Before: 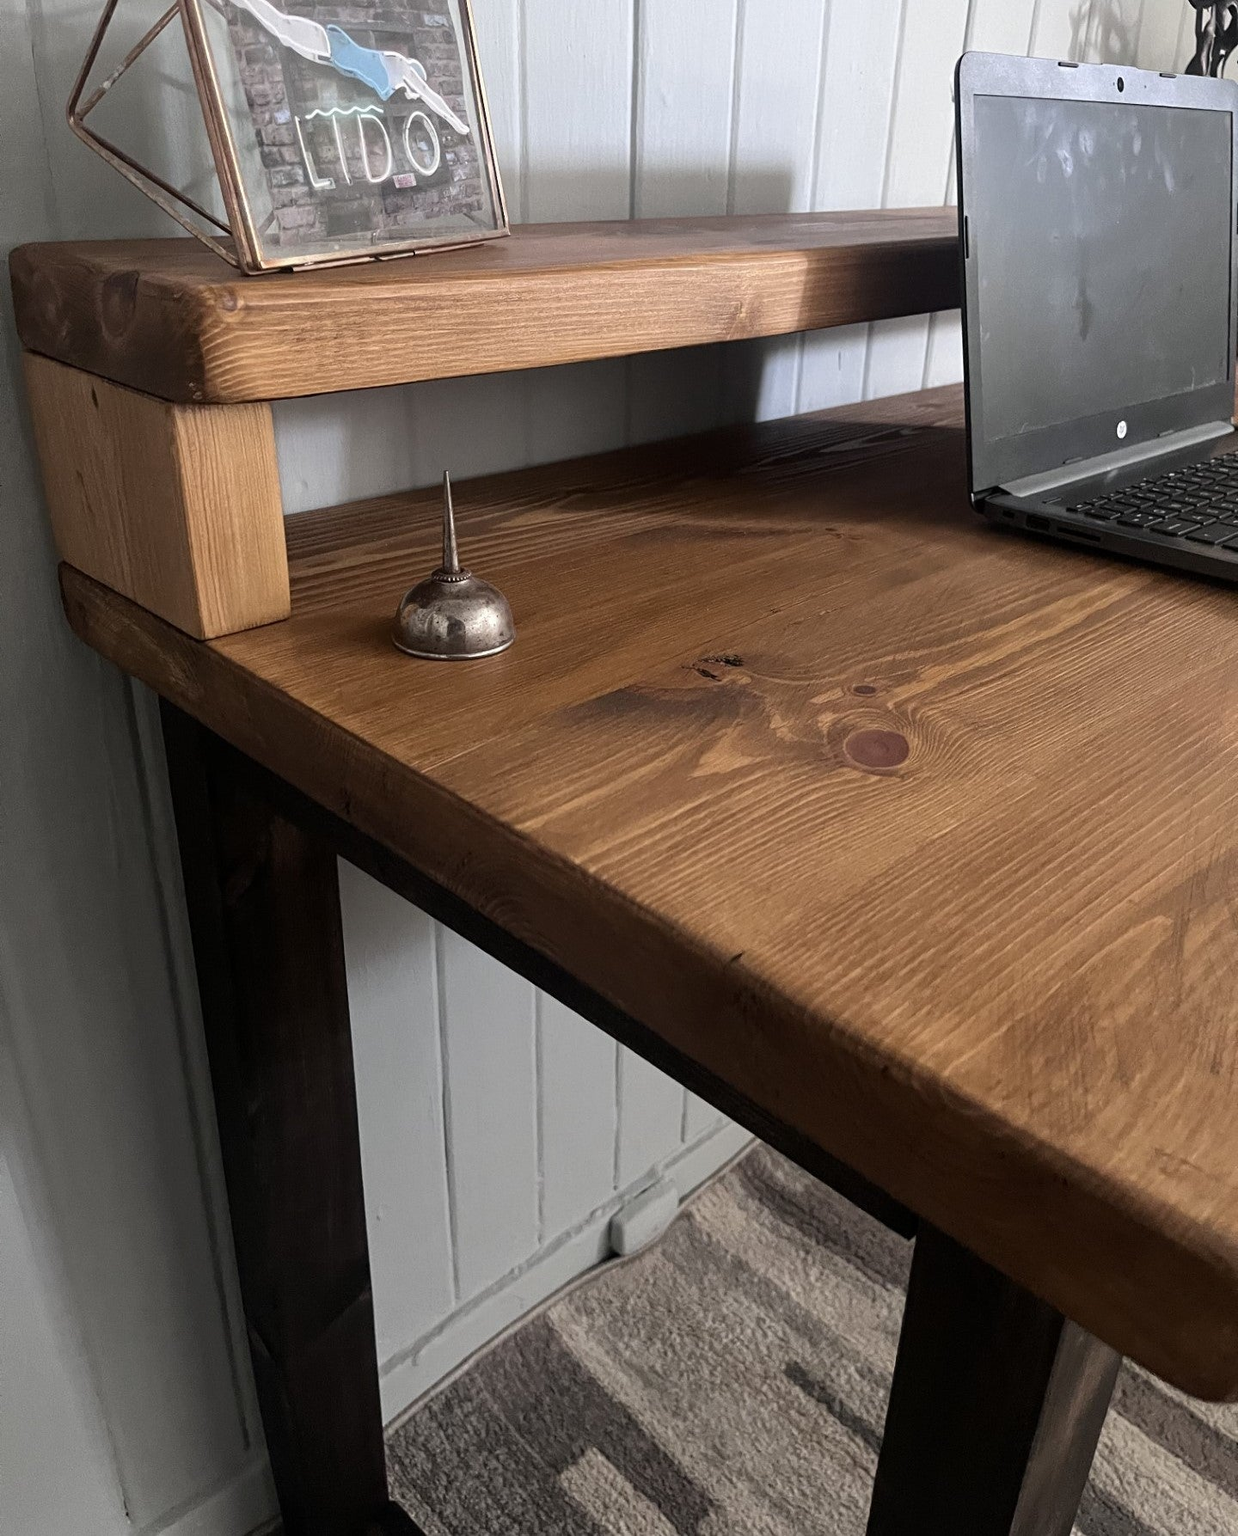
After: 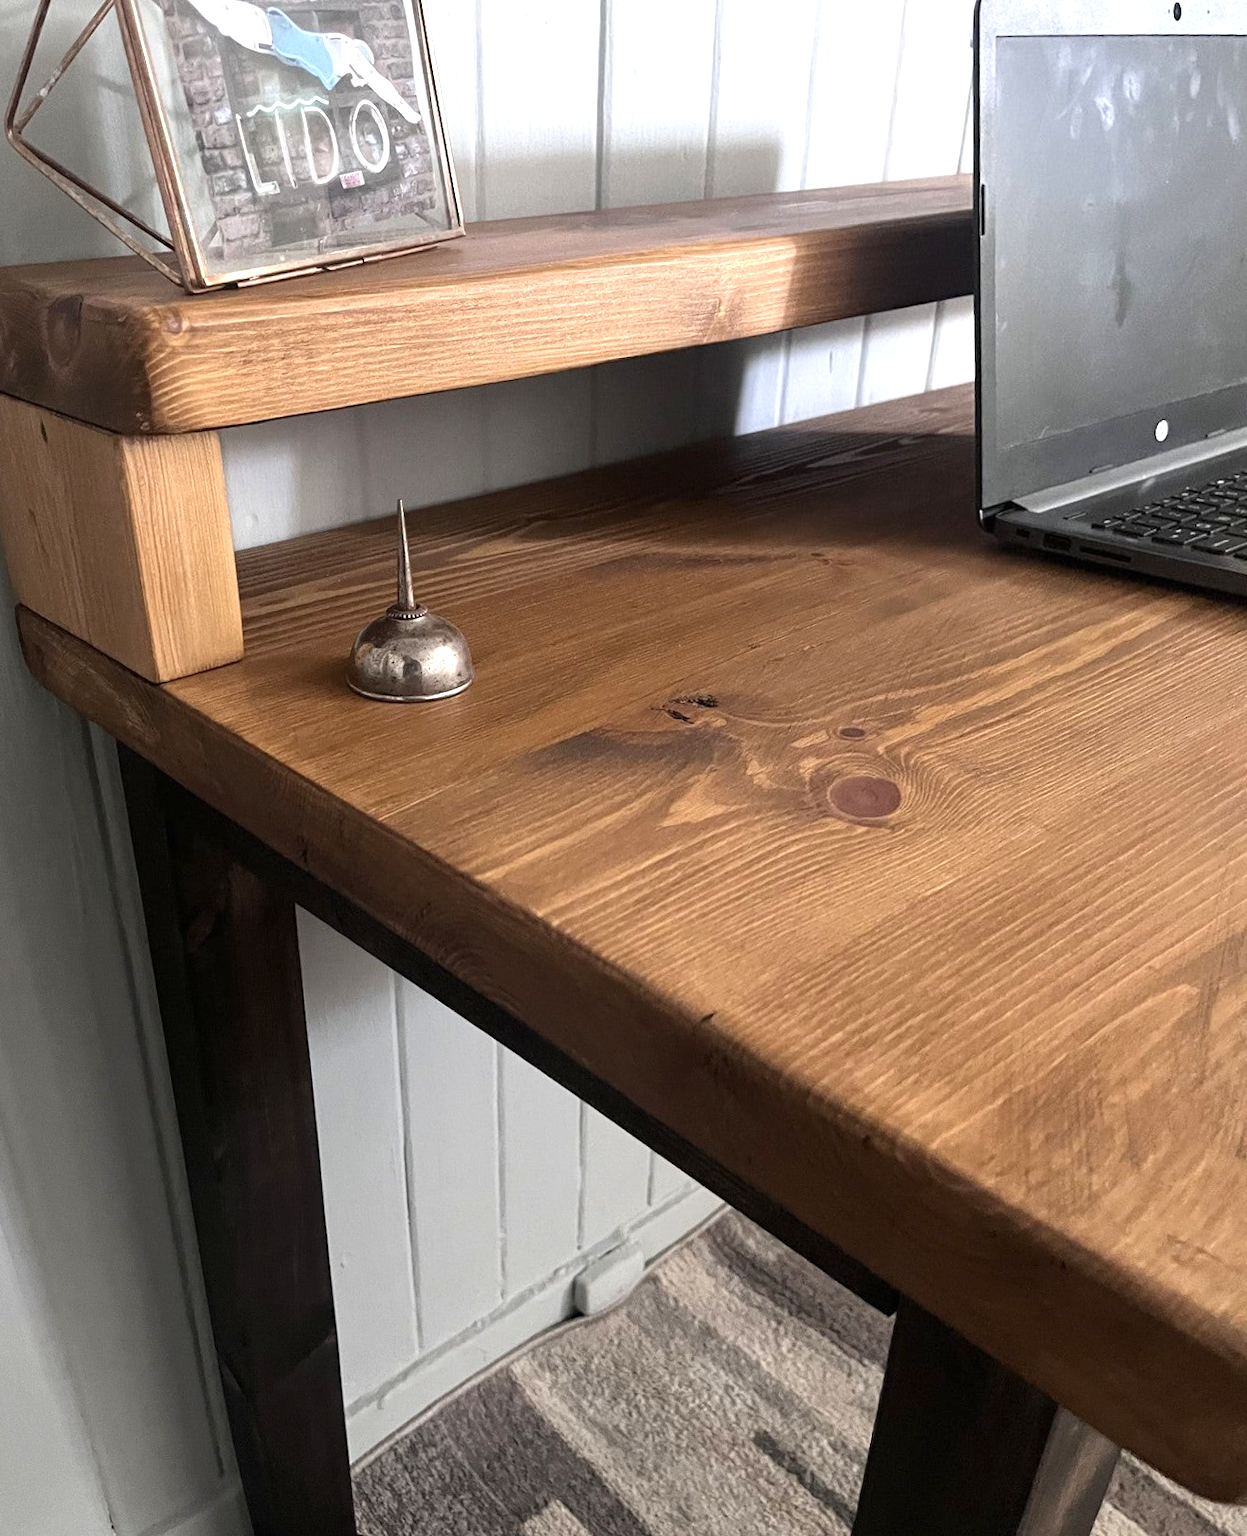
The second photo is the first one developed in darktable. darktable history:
exposure: black level correction 0, exposure 0.7 EV, compensate exposure bias true, compensate highlight preservation false
rotate and perspective: rotation 0.062°, lens shift (vertical) 0.115, lens shift (horizontal) -0.133, crop left 0.047, crop right 0.94, crop top 0.061, crop bottom 0.94
